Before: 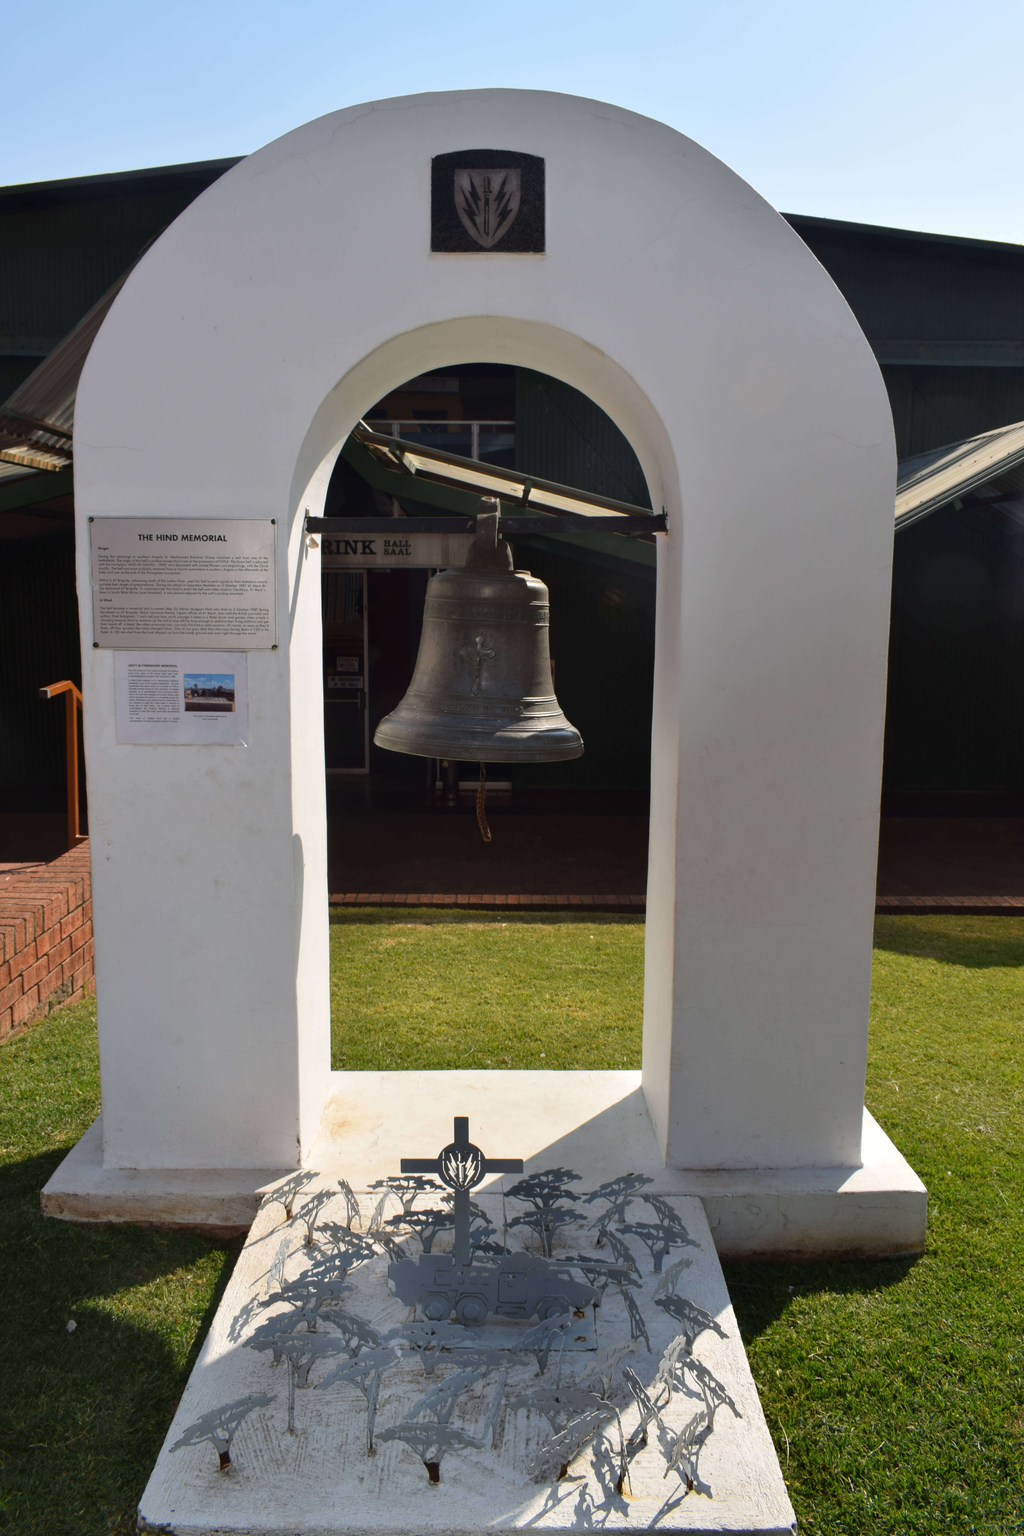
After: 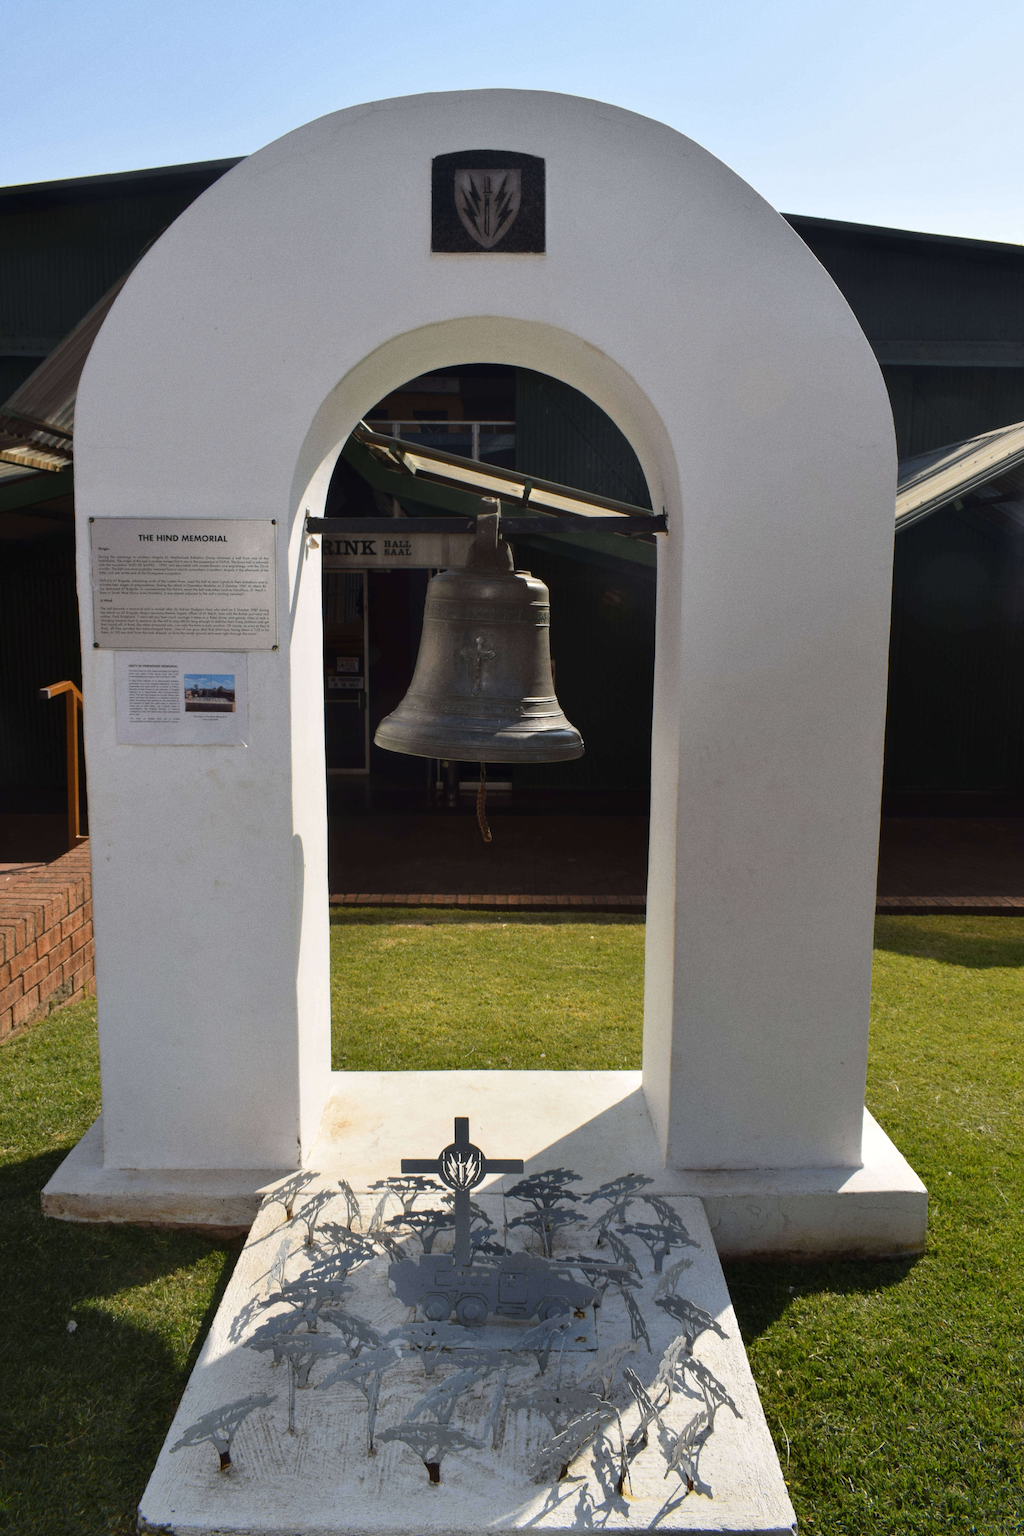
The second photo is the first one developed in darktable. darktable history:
grain: coarseness 0.09 ISO
color contrast: green-magenta contrast 0.81
